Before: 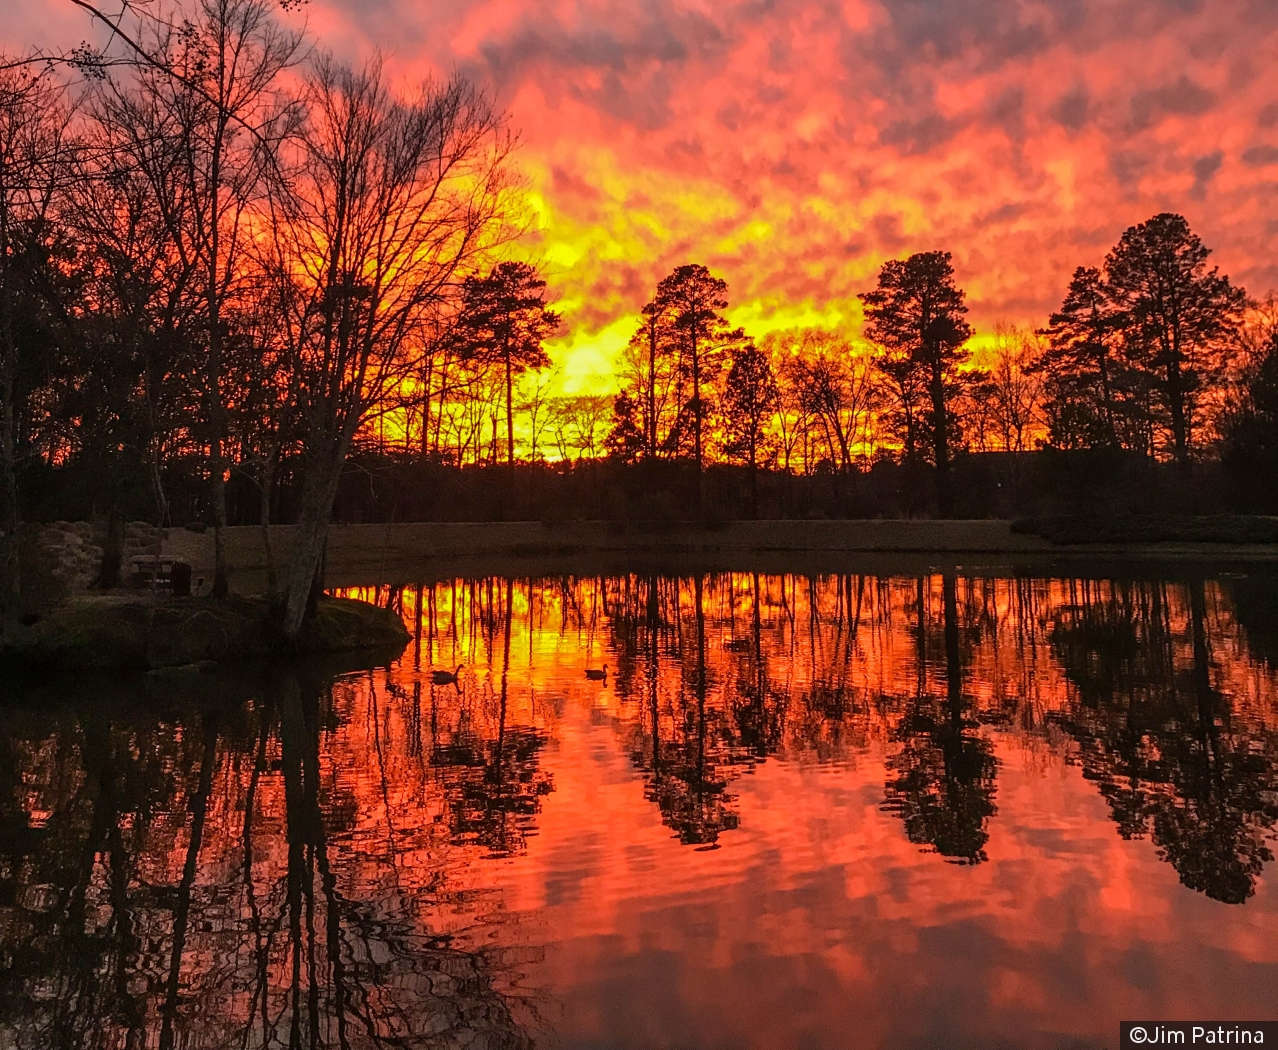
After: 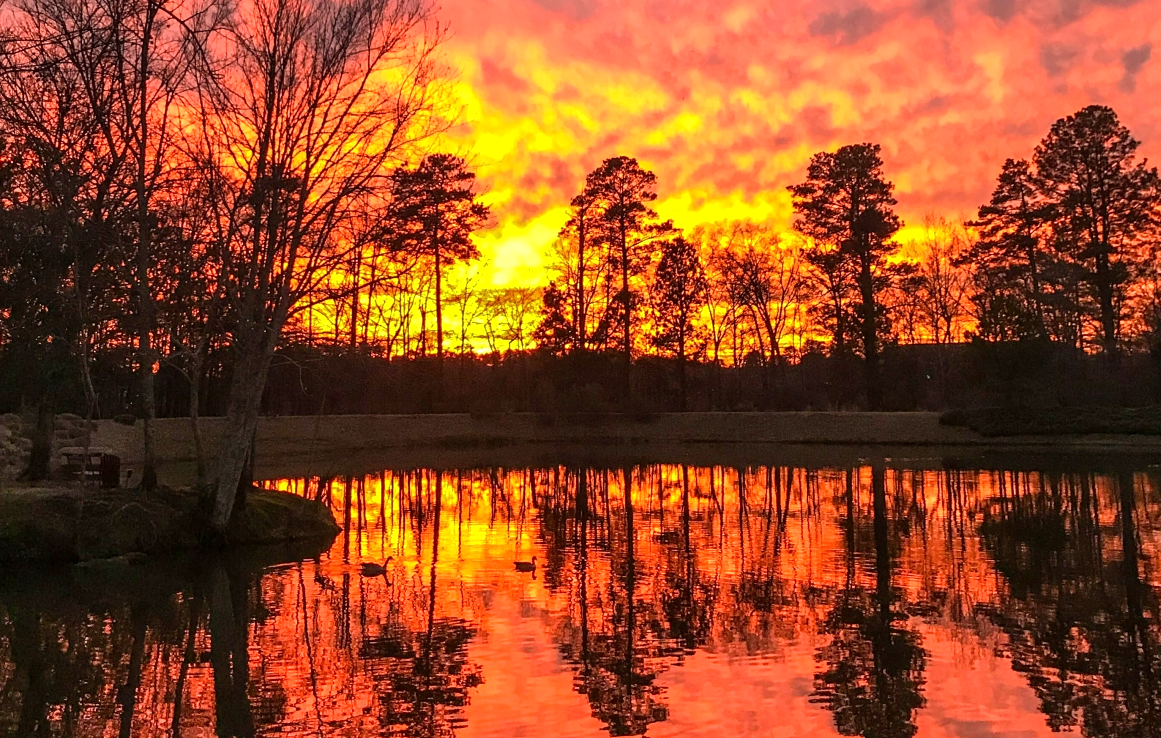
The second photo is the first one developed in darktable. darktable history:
crop: left 5.596%, top 10.314%, right 3.534%, bottom 19.395%
exposure: black level correction 0.001, exposure 0.5 EV, compensate exposure bias true, compensate highlight preservation false
